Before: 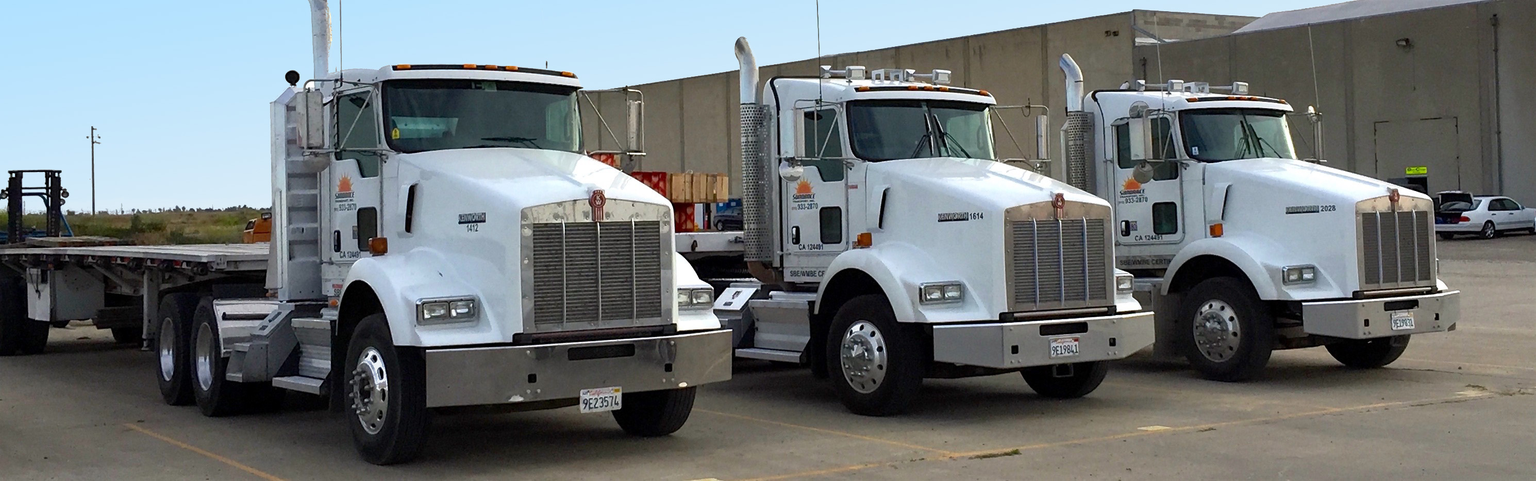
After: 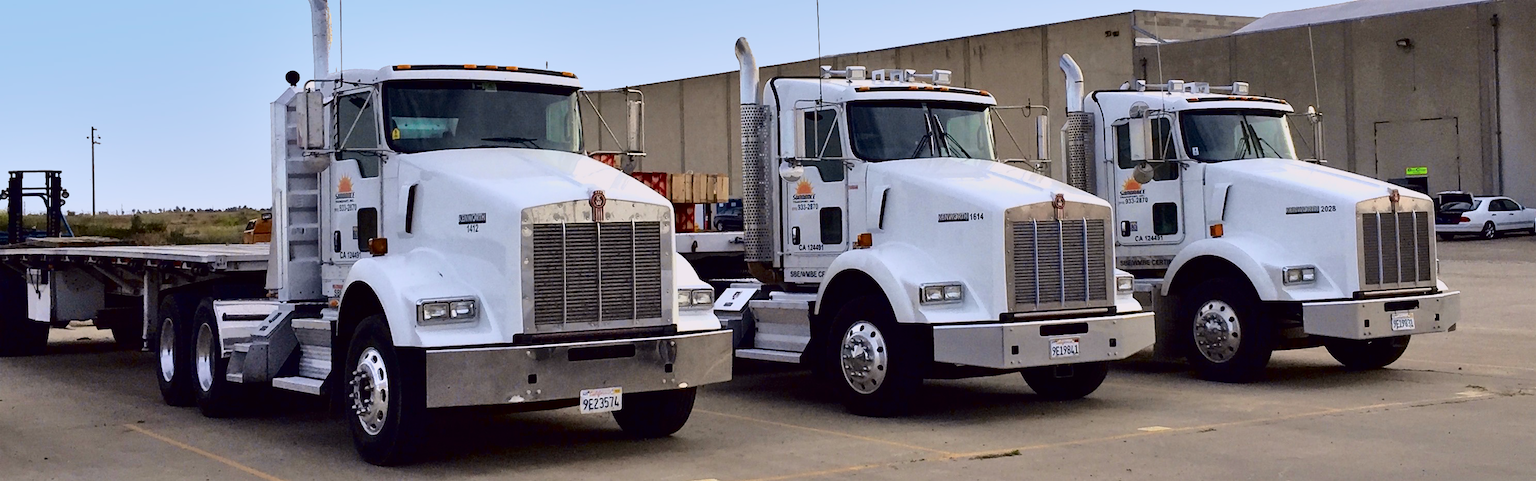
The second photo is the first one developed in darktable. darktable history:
shadows and highlights: white point adjustment 0.05, highlights color adjustment 55.9%, soften with gaussian
tone curve: curves: ch0 [(0.003, 0.003) (0.104, 0.026) (0.236, 0.181) (0.401, 0.443) (0.495, 0.55) (0.625, 0.67) (0.819, 0.841) (0.96, 0.899)]; ch1 [(0, 0) (0.161, 0.092) (0.37, 0.302) (0.424, 0.402) (0.45, 0.466) (0.495, 0.51) (0.573, 0.571) (0.638, 0.641) (0.751, 0.741) (1, 1)]; ch2 [(0, 0) (0.352, 0.403) (0.466, 0.443) (0.524, 0.526) (0.56, 0.556) (1, 1)], color space Lab, independent channels, preserve colors none
